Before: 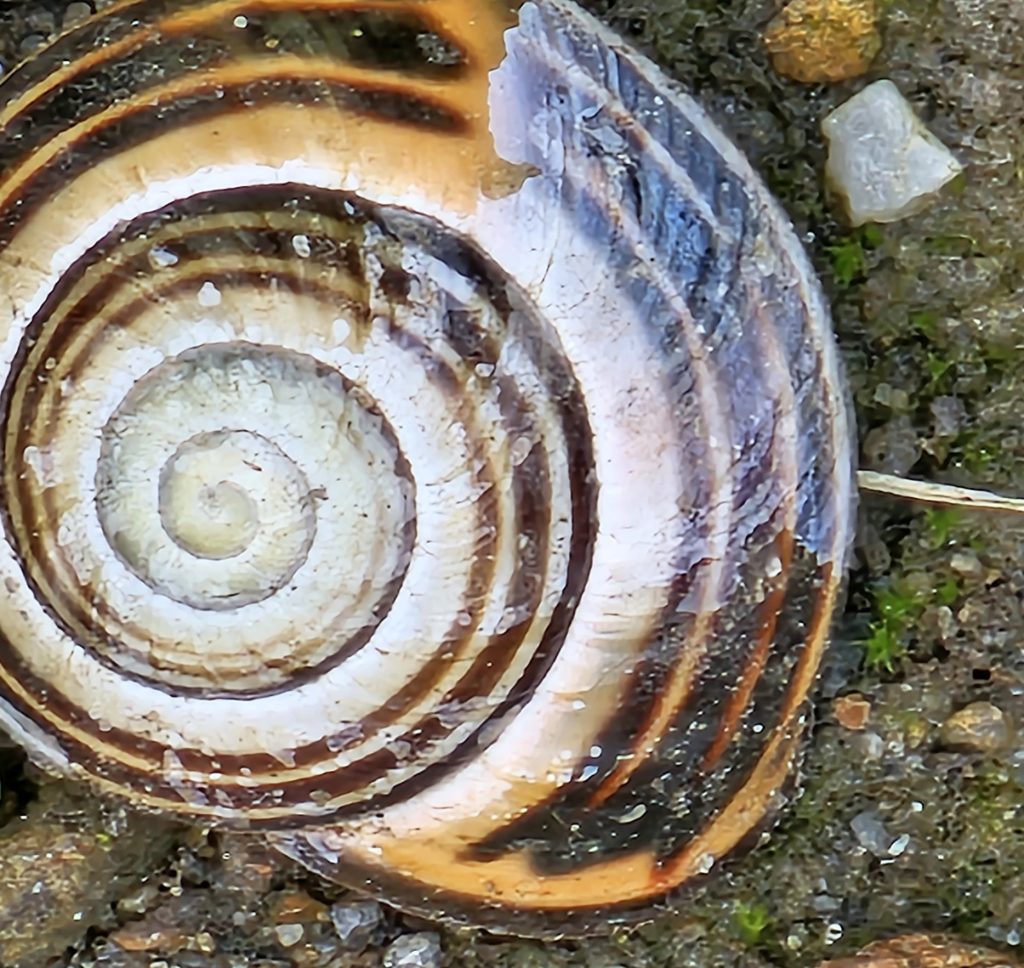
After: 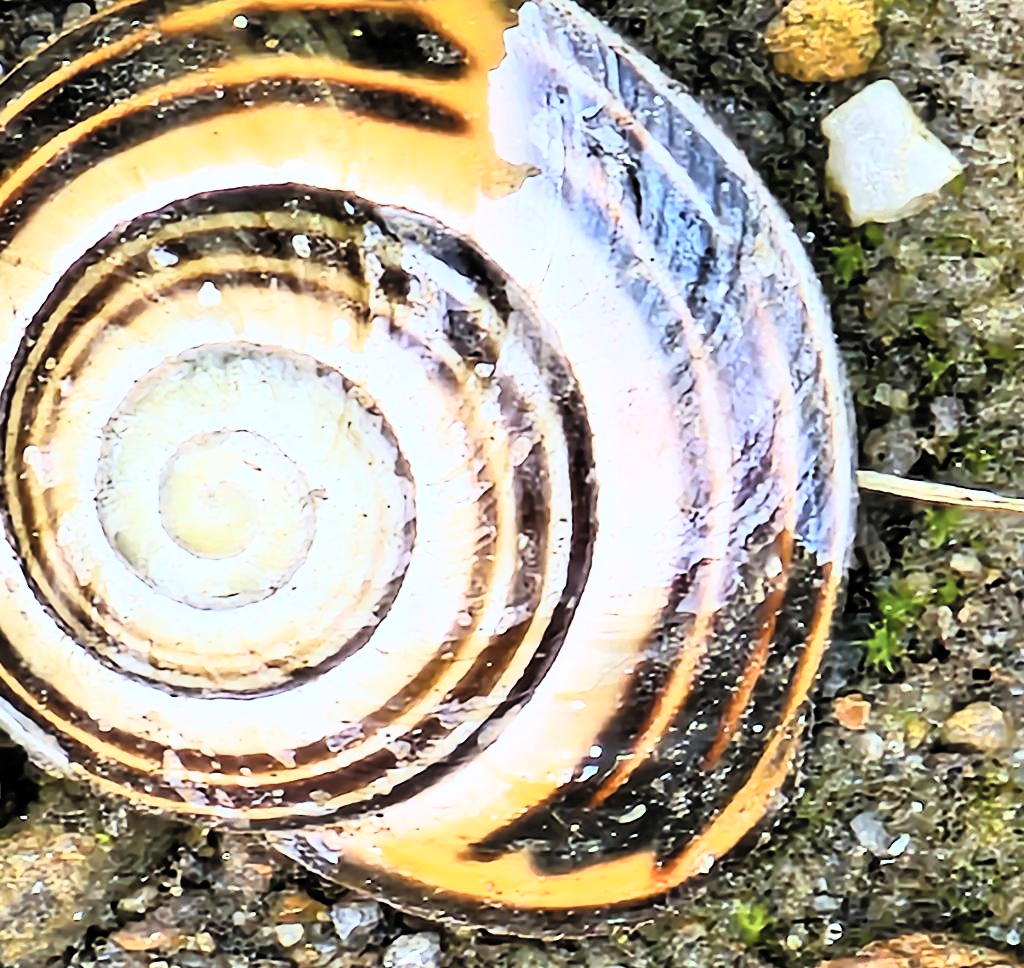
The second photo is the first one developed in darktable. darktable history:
filmic rgb: black relative exposure -8.07 EV, white relative exposure 3 EV, hardness 5.35, contrast 1.25
color balance rgb: perceptual saturation grading › global saturation 20%, global vibrance 20%
contrast brightness saturation: contrast 0.39, brightness 0.53
tone curve: curves: ch0 [(0.021, 0) (0.104, 0.052) (0.496, 0.526) (0.737, 0.783) (1, 1)], color space Lab, linked channels, preserve colors none
